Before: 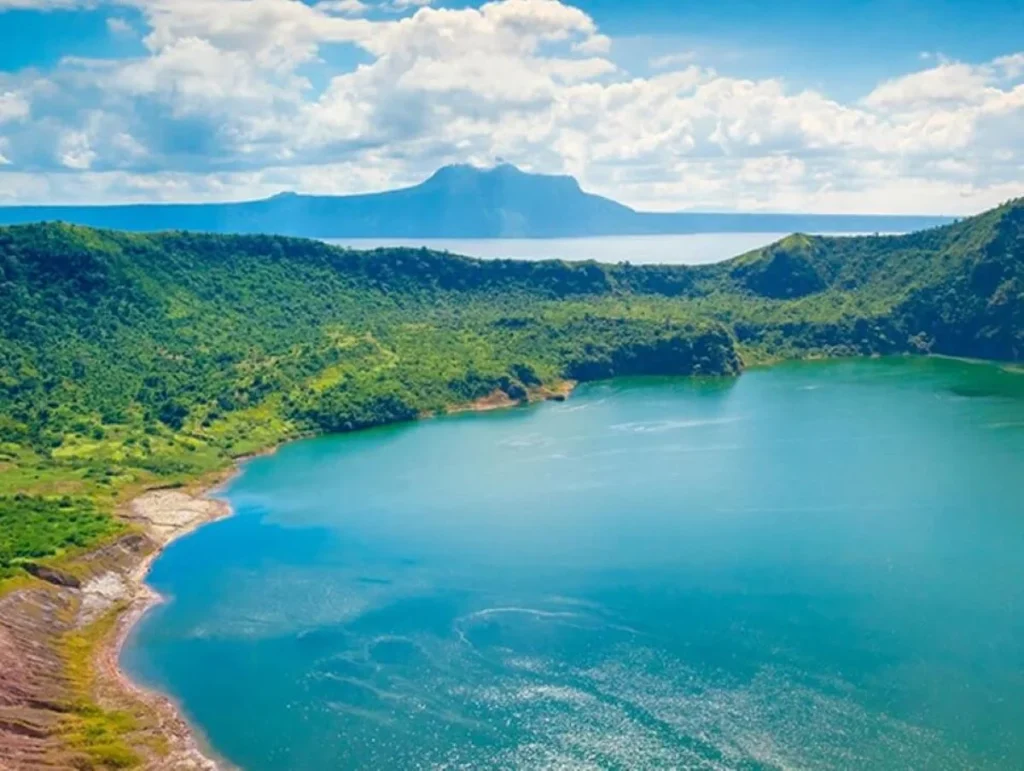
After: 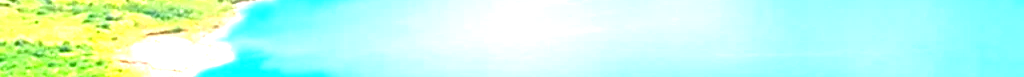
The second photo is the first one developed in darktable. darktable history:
crop and rotate: top 59.084%, bottom 30.916%
tone equalizer: -8 EV 2 EV, -7 EV 2 EV, -6 EV 2 EV, -5 EV 2 EV, -4 EV 2 EV, -3 EV 1.5 EV, -2 EV 1 EV, -1 EV 0.5 EV
graduated density: density -3.9 EV
exposure: exposure 0.564 EV, compensate highlight preservation false
